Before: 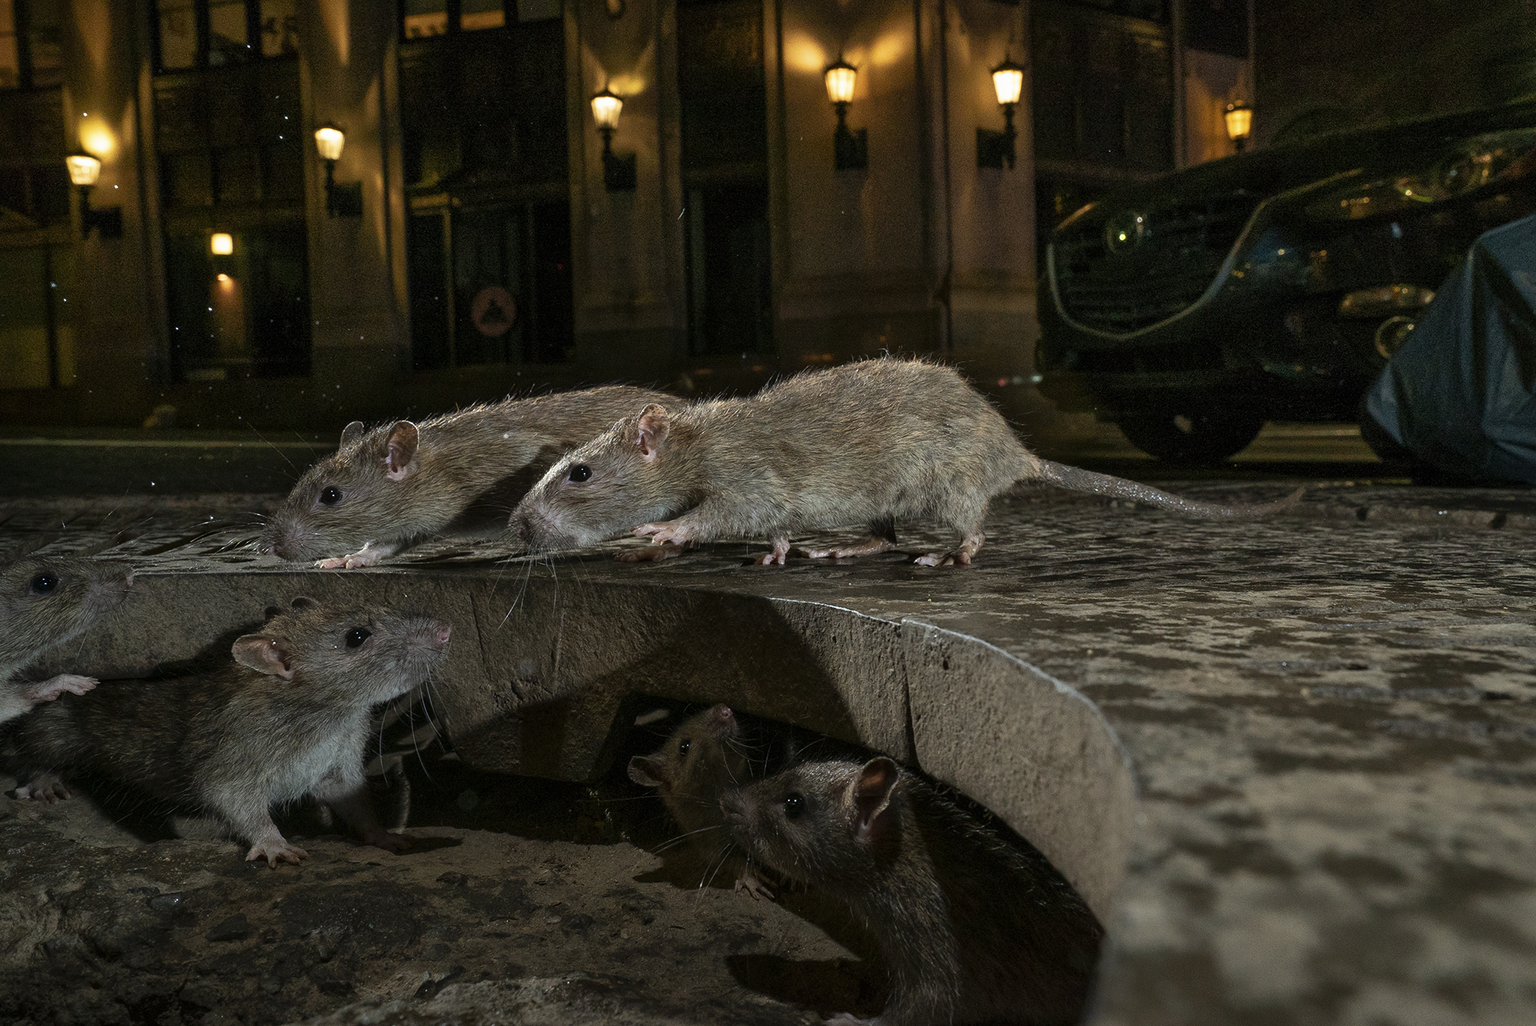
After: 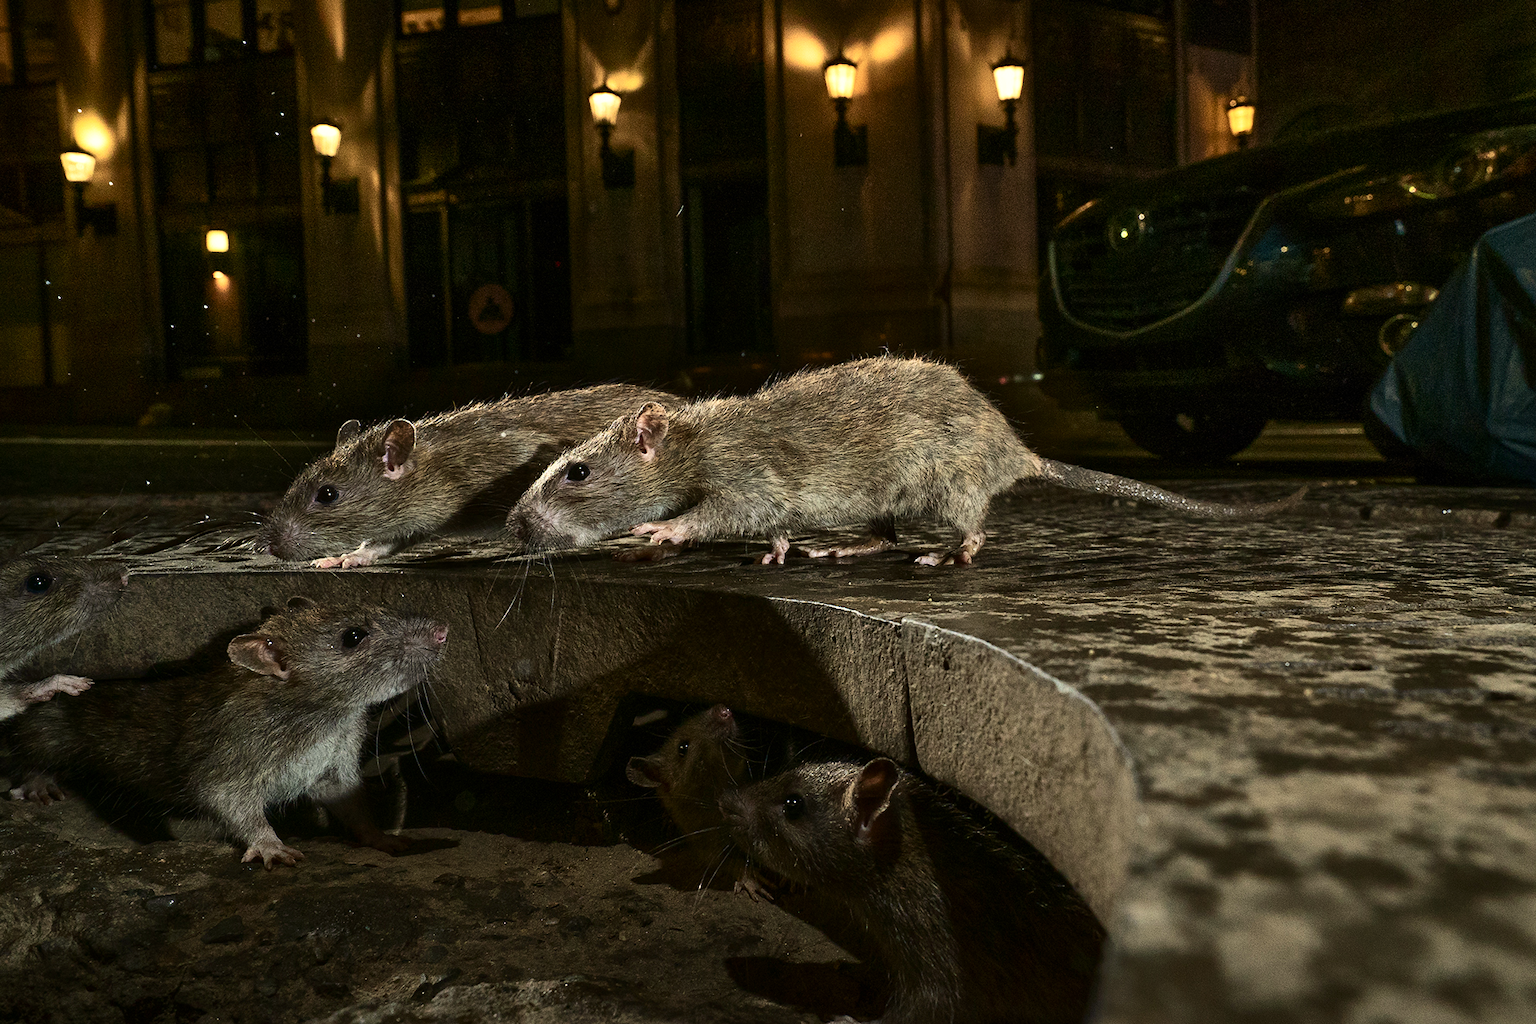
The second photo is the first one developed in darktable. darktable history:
white balance: red 1.045, blue 0.932
velvia: on, module defaults
crop: left 0.434%, top 0.485%, right 0.244%, bottom 0.386%
contrast brightness saturation: contrast 0.28
shadows and highlights: shadows 20.91, highlights -82.73, soften with gaussian
exposure: exposure 0.2 EV, compensate highlight preservation false
